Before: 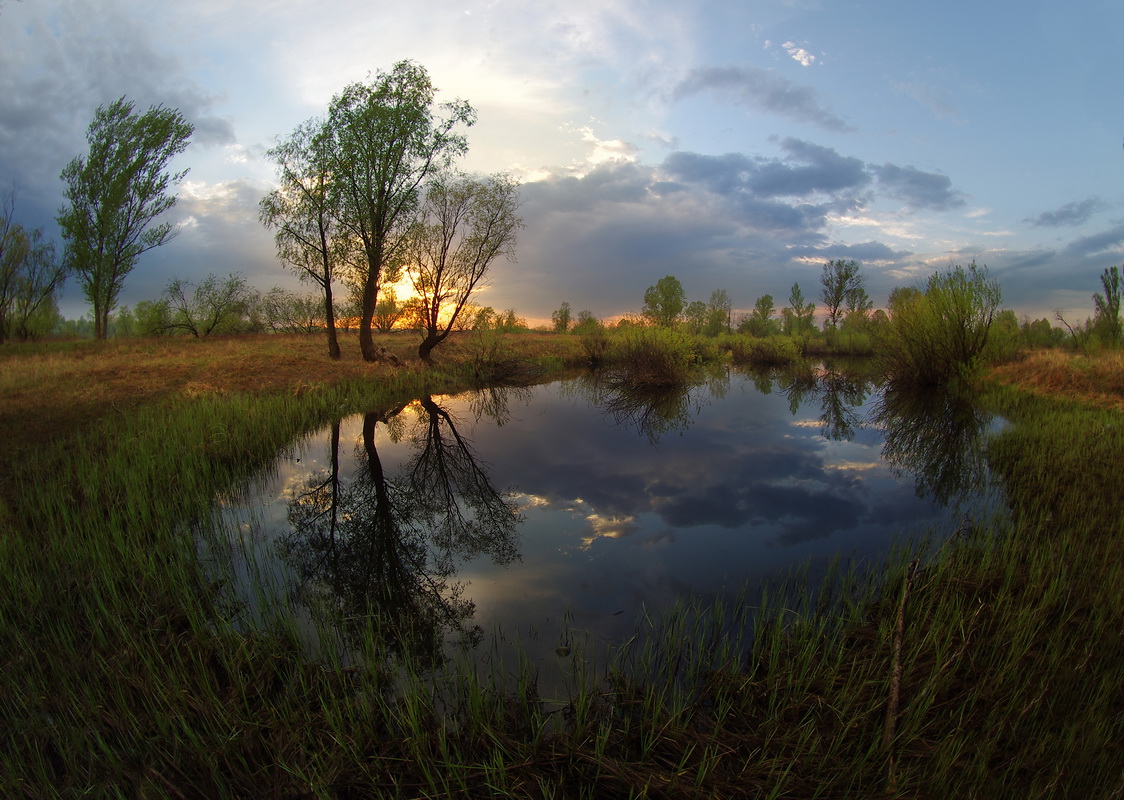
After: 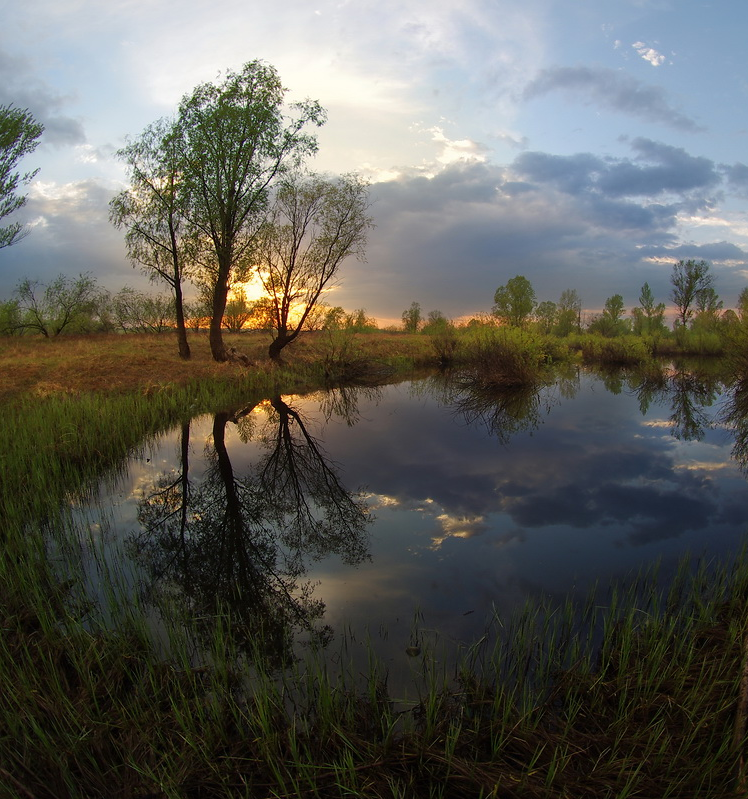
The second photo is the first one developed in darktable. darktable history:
crop and rotate: left 13.369%, right 20.004%
